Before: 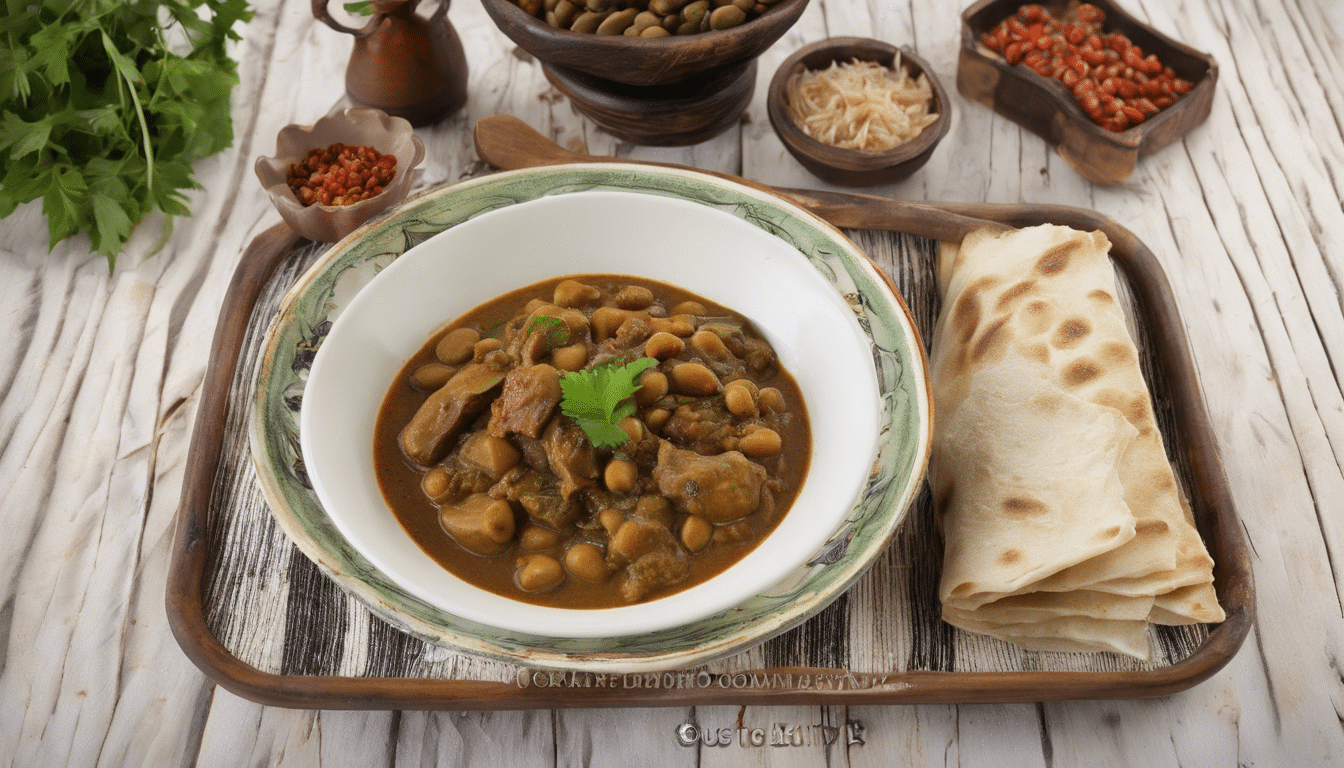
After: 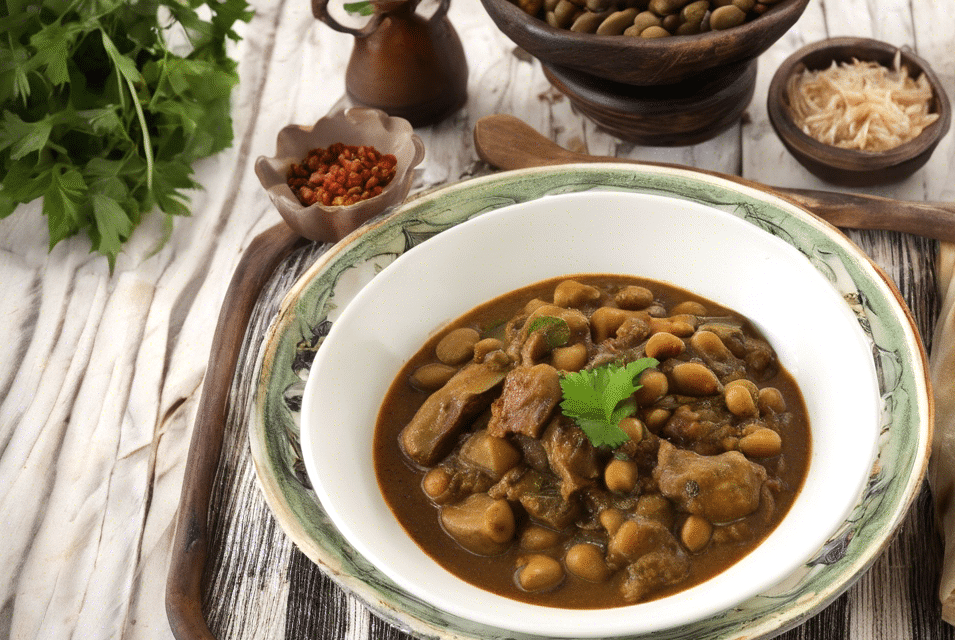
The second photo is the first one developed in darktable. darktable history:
crop: right 28.885%, bottom 16.626%
tone equalizer: -8 EV -0.417 EV, -7 EV -0.389 EV, -6 EV -0.333 EV, -5 EV -0.222 EV, -3 EV 0.222 EV, -2 EV 0.333 EV, -1 EV 0.389 EV, +0 EV 0.417 EV, edges refinement/feathering 500, mask exposure compensation -1.57 EV, preserve details no
